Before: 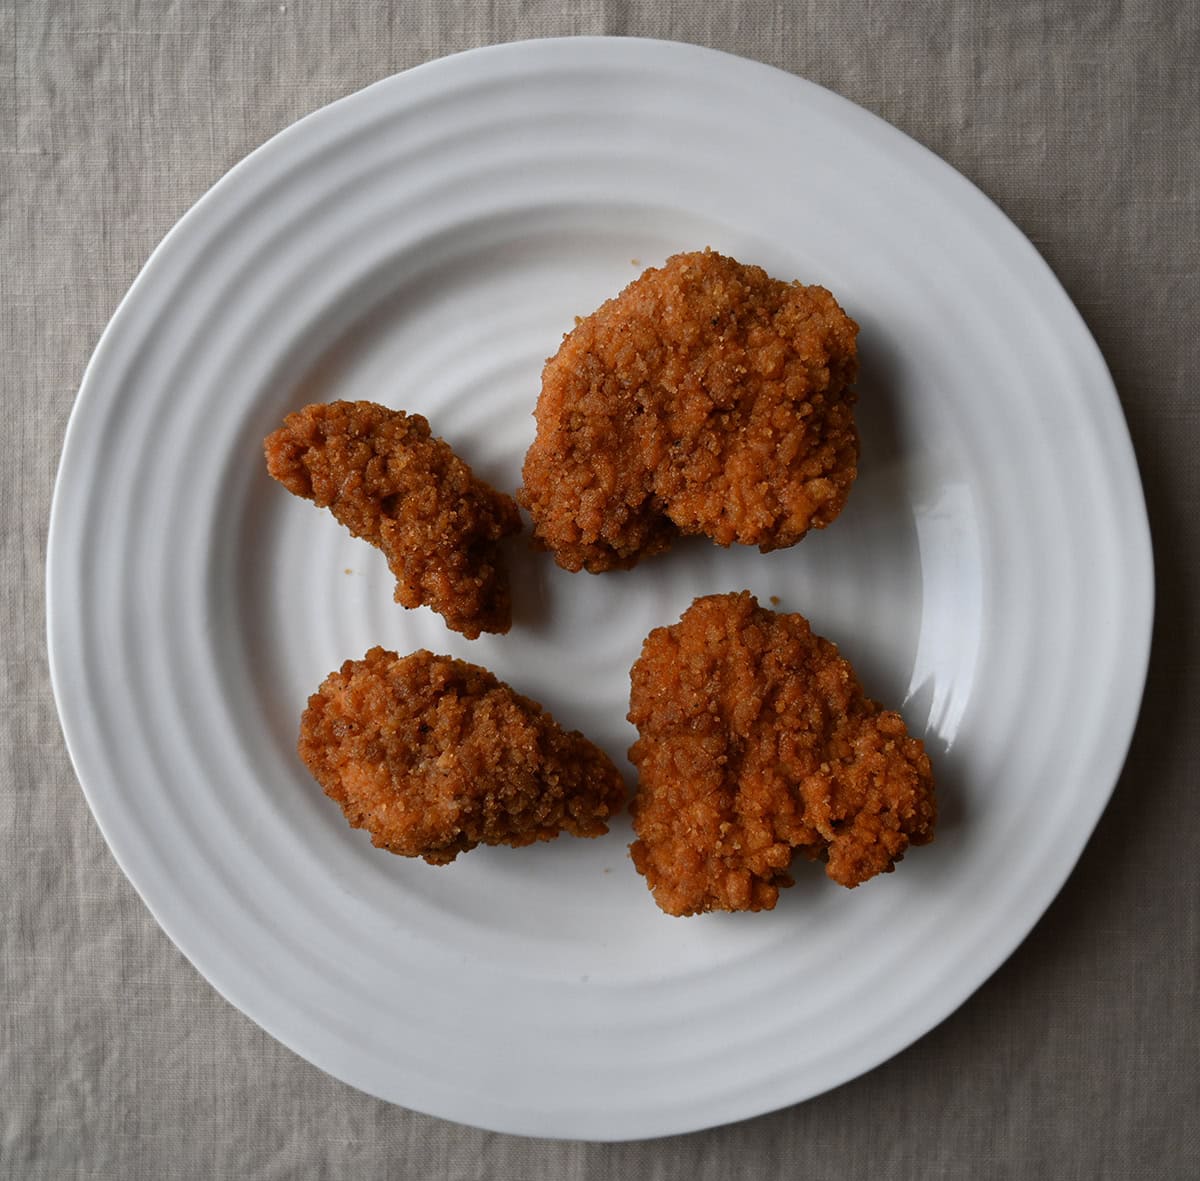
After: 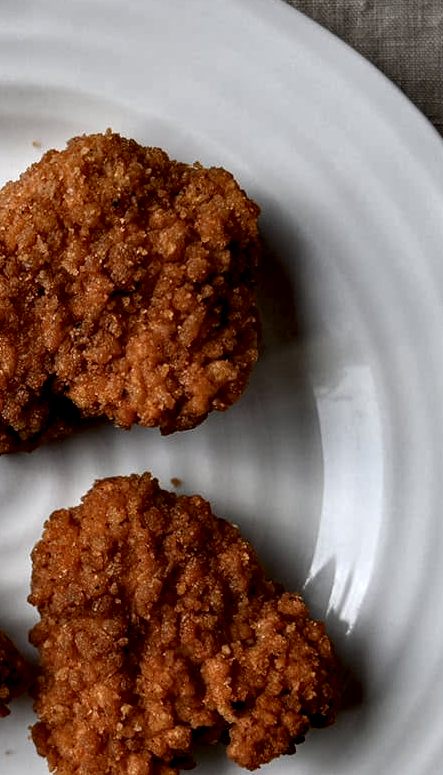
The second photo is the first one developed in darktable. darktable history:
crop and rotate: left 49.936%, top 10.094%, right 13.136%, bottom 24.256%
local contrast: highlights 19%, detail 186%
